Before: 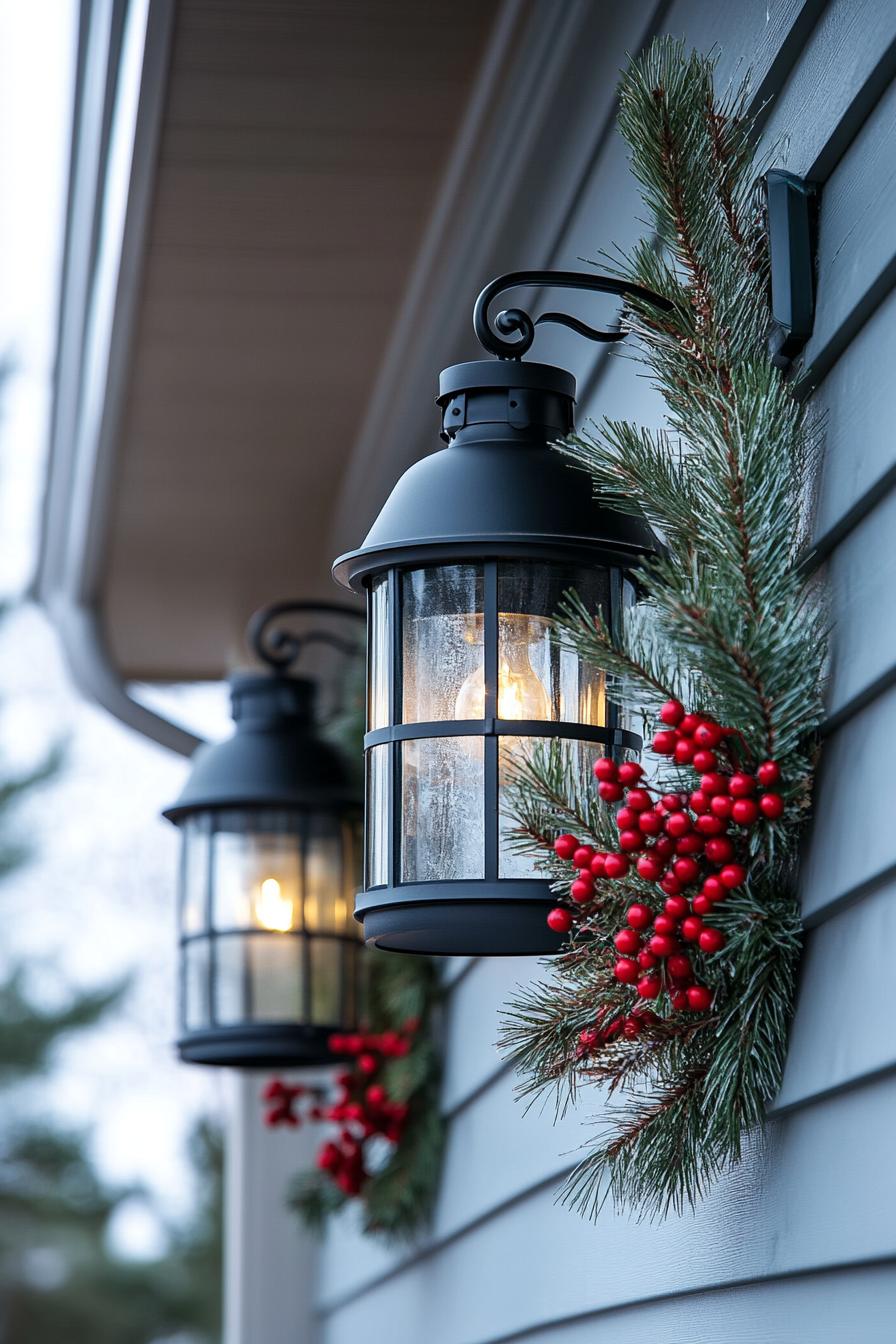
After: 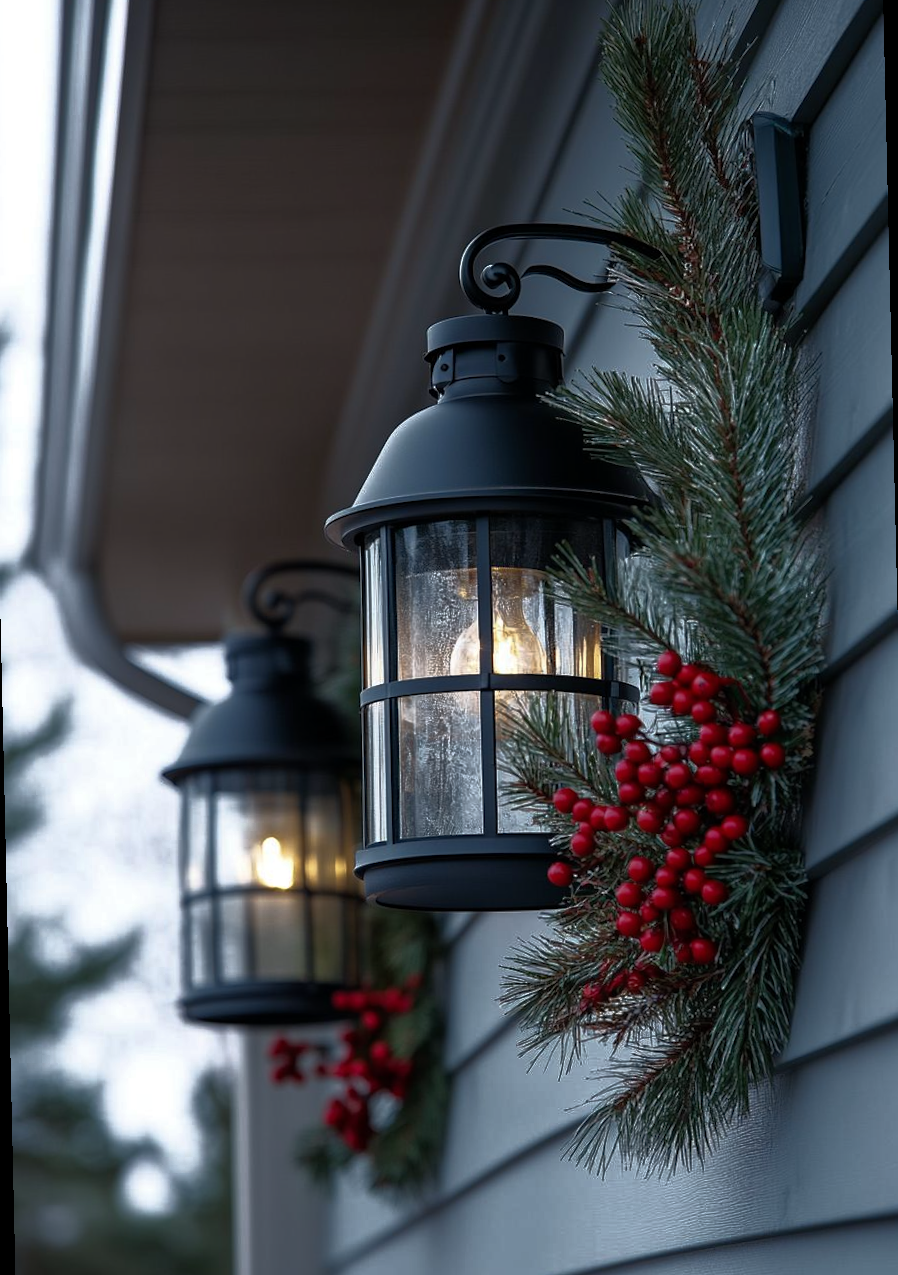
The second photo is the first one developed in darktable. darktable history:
base curve: curves: ch0 [(0, 0) (0.564, 0.291) (0.802, 0.731) (1, 1)]
rotate and perspective: rotation -1.32°, lens shift (horizontal) -0.031, crop left 0.015, crop right 0.985, crop top 0.047, crop bottom 0.982
